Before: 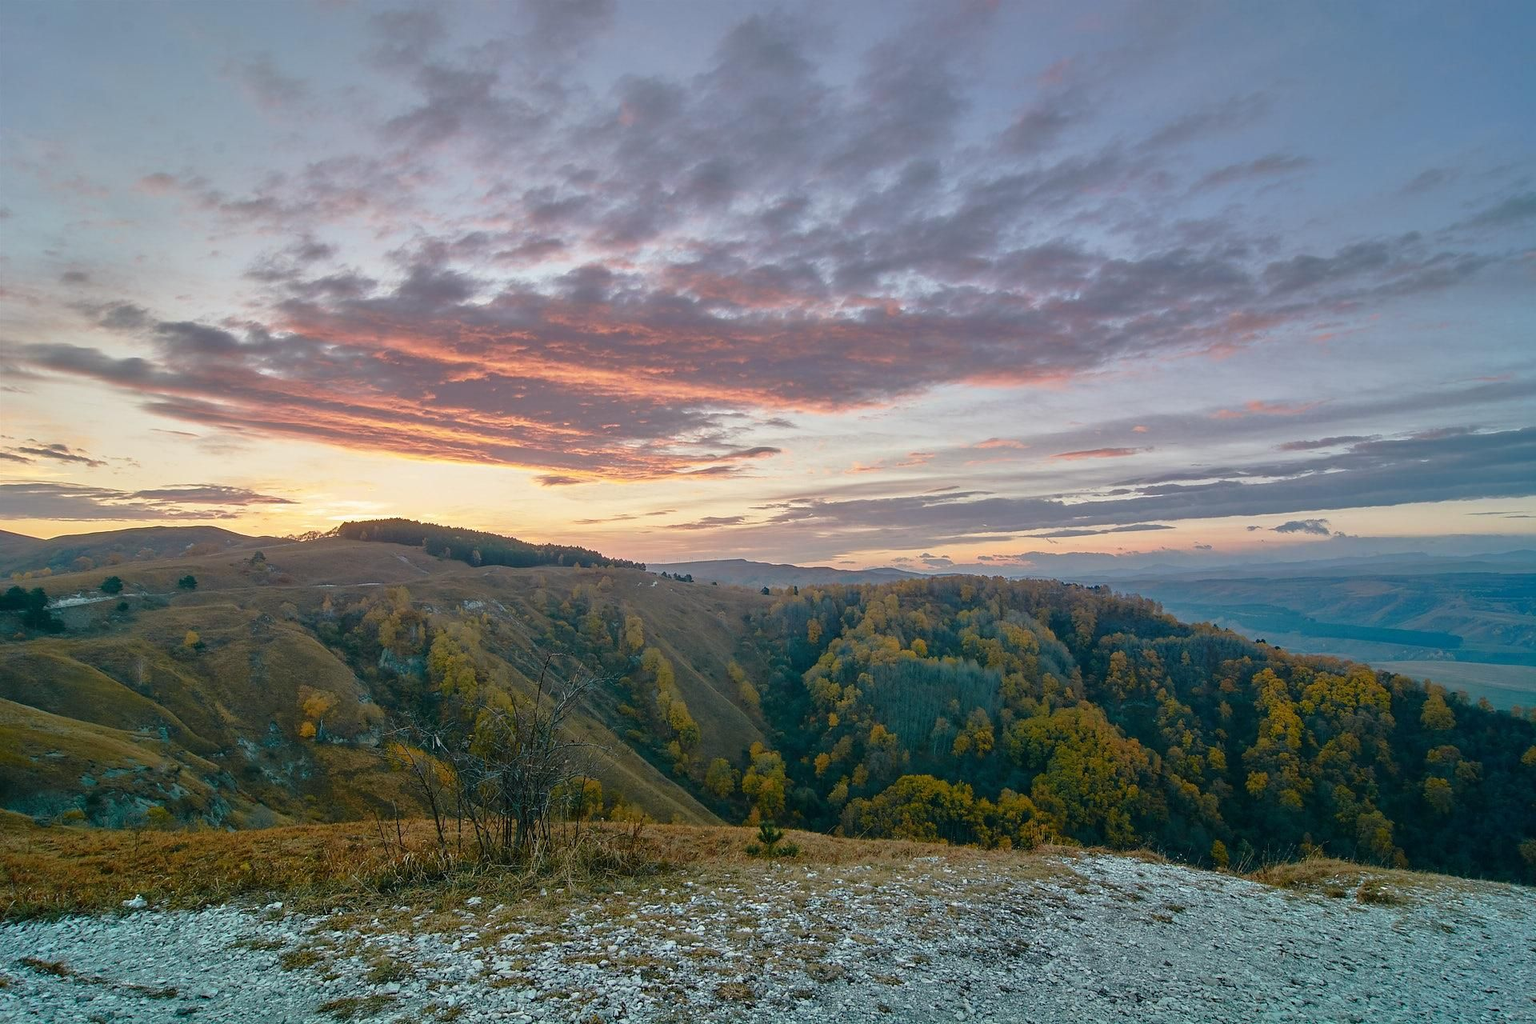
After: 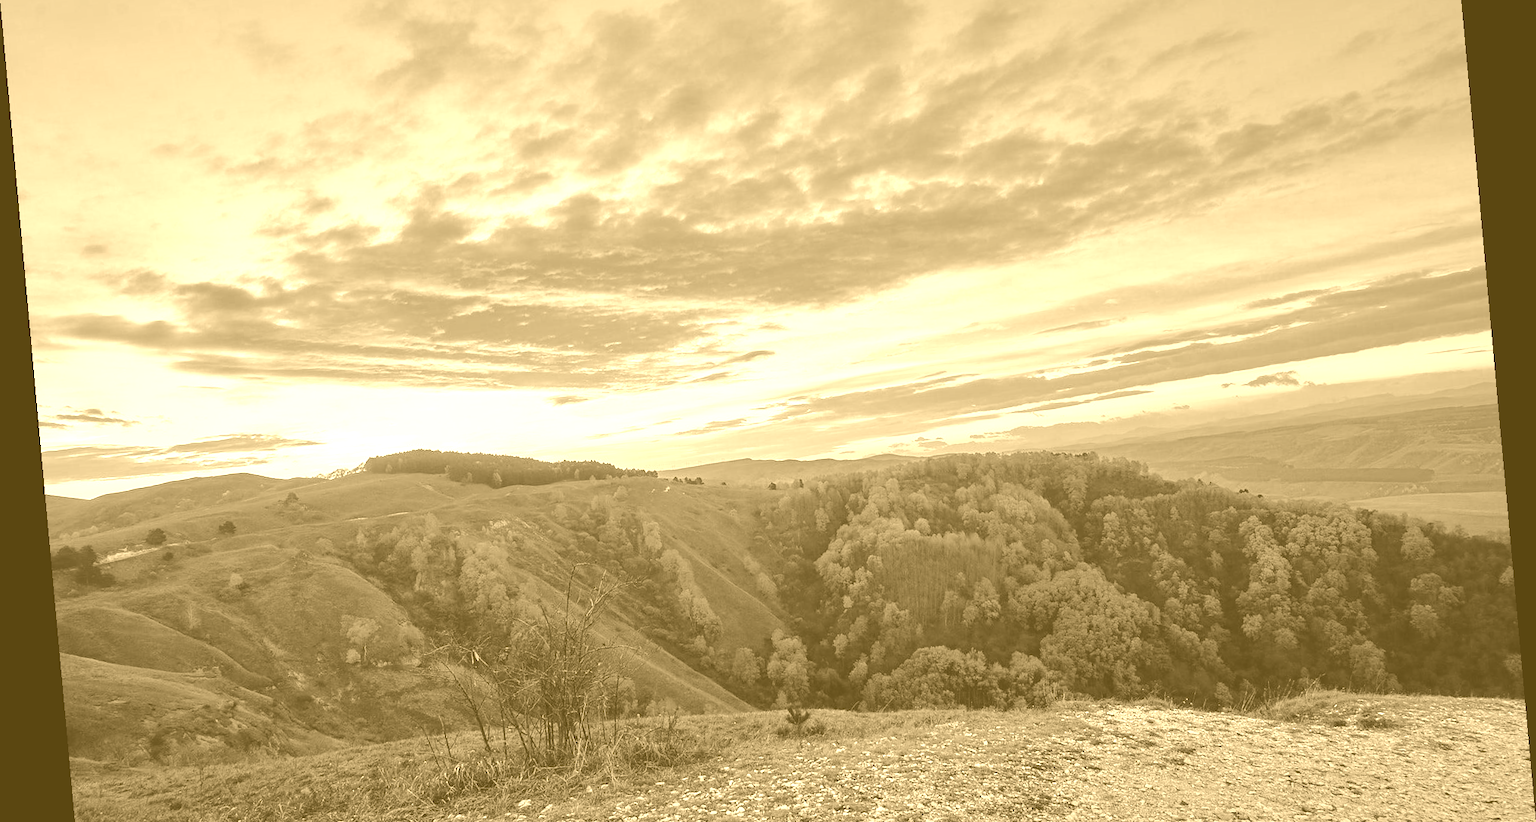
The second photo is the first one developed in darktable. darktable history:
crop and rotate: top 12.5%, bottom 12.5%
rotate and perspective: rotation -5.2°, automatic cropping off
colorize: hue 36°, source mix 100%
contrast brightness saturation: contrast -0.02, brightness -0.01, saturation 0.03
velvia: strength 27%
